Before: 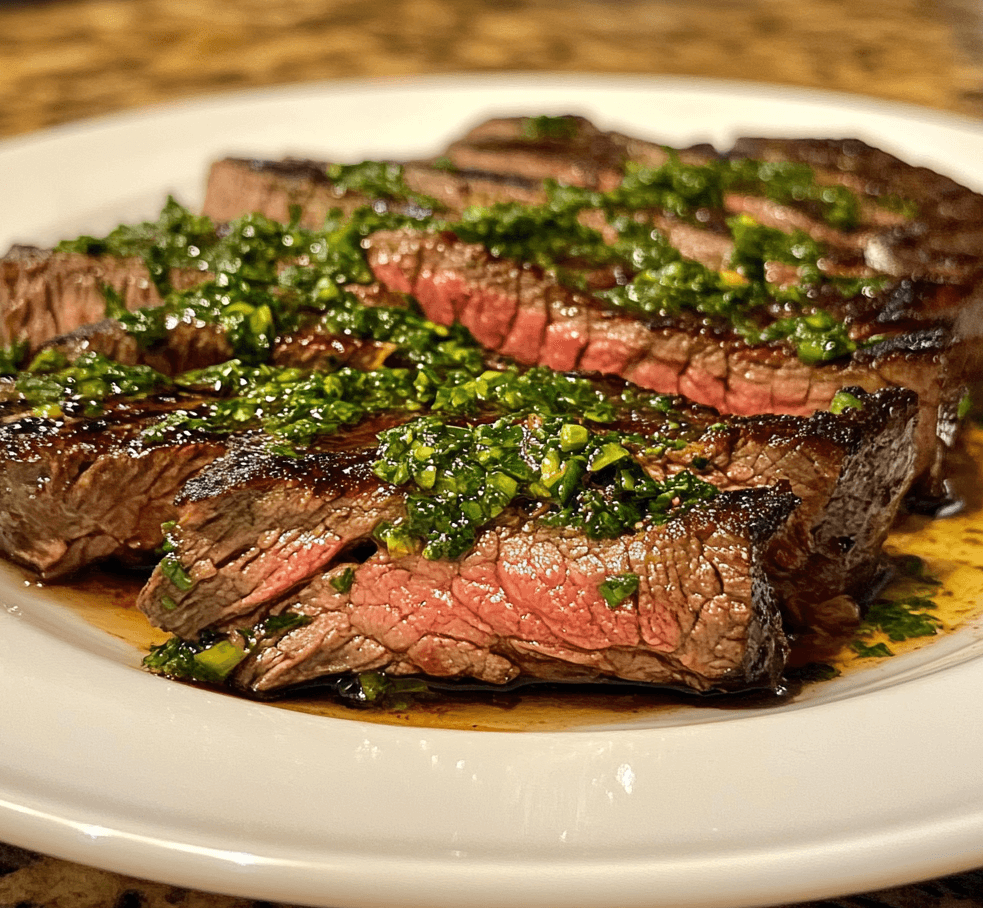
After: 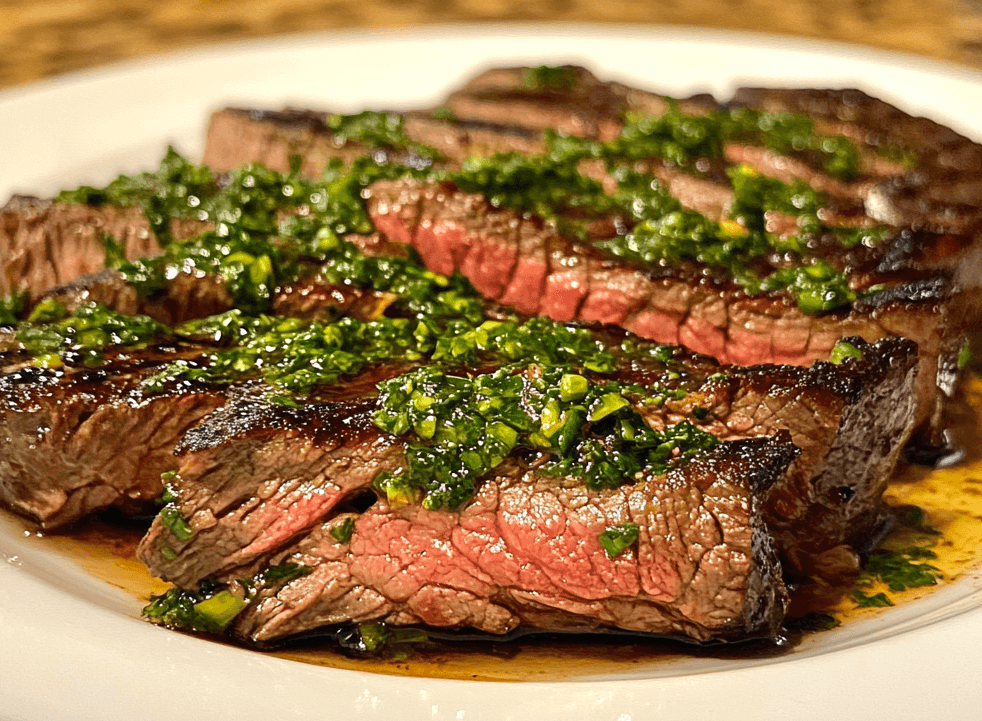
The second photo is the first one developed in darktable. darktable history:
crop and rotate: top 5.649%, bottom 14.857%
contrast brightness saturation: contrast -0.014, brightness -0.011, saturation 0.03
exposure: exposure 0.203 EV, compensate highlight preservation false
base curve: preserve colors none
